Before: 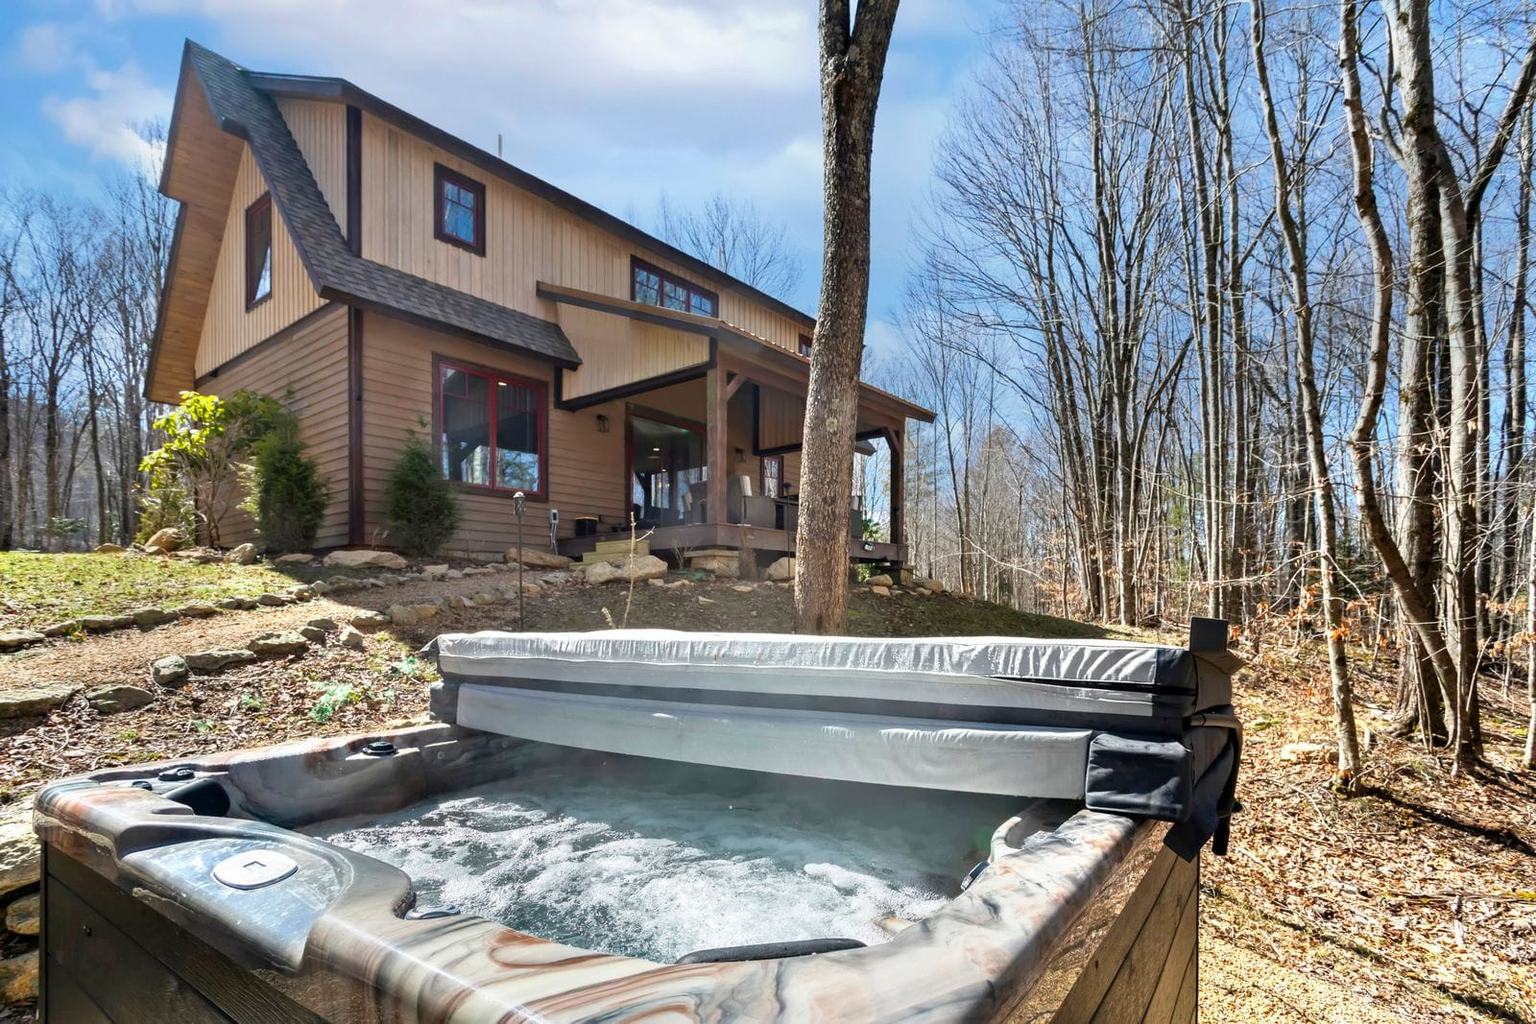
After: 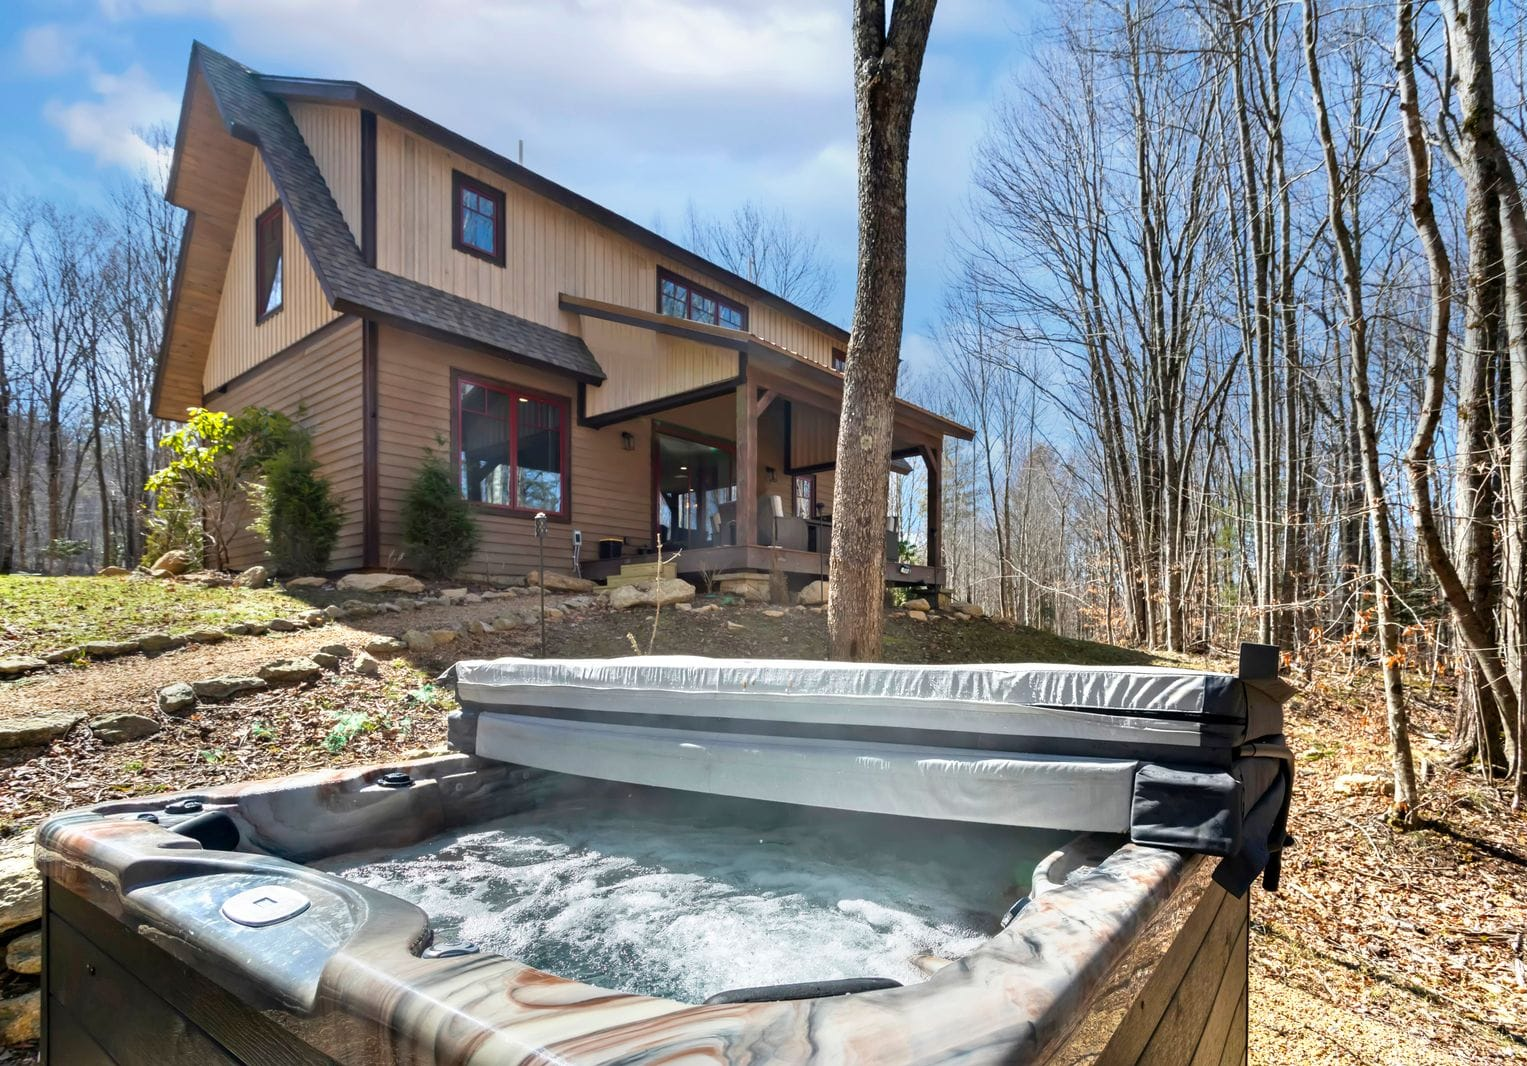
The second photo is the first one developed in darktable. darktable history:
crop: right 4.52%, bottom 0.019%
